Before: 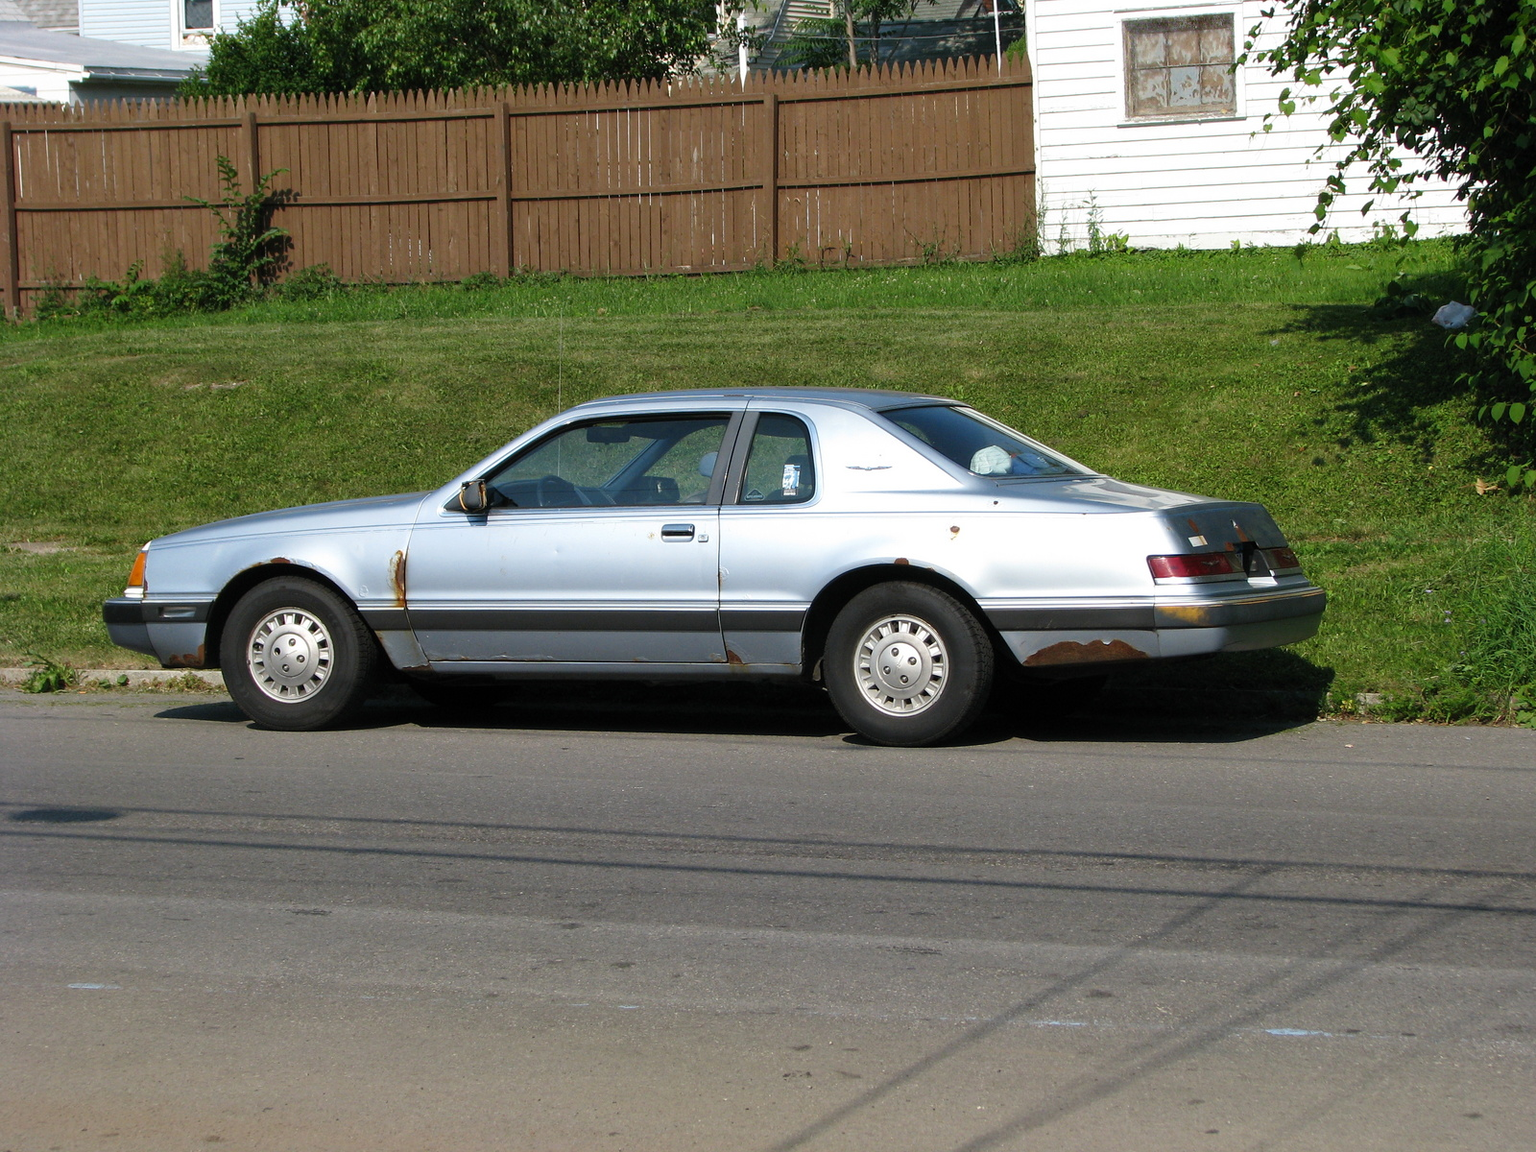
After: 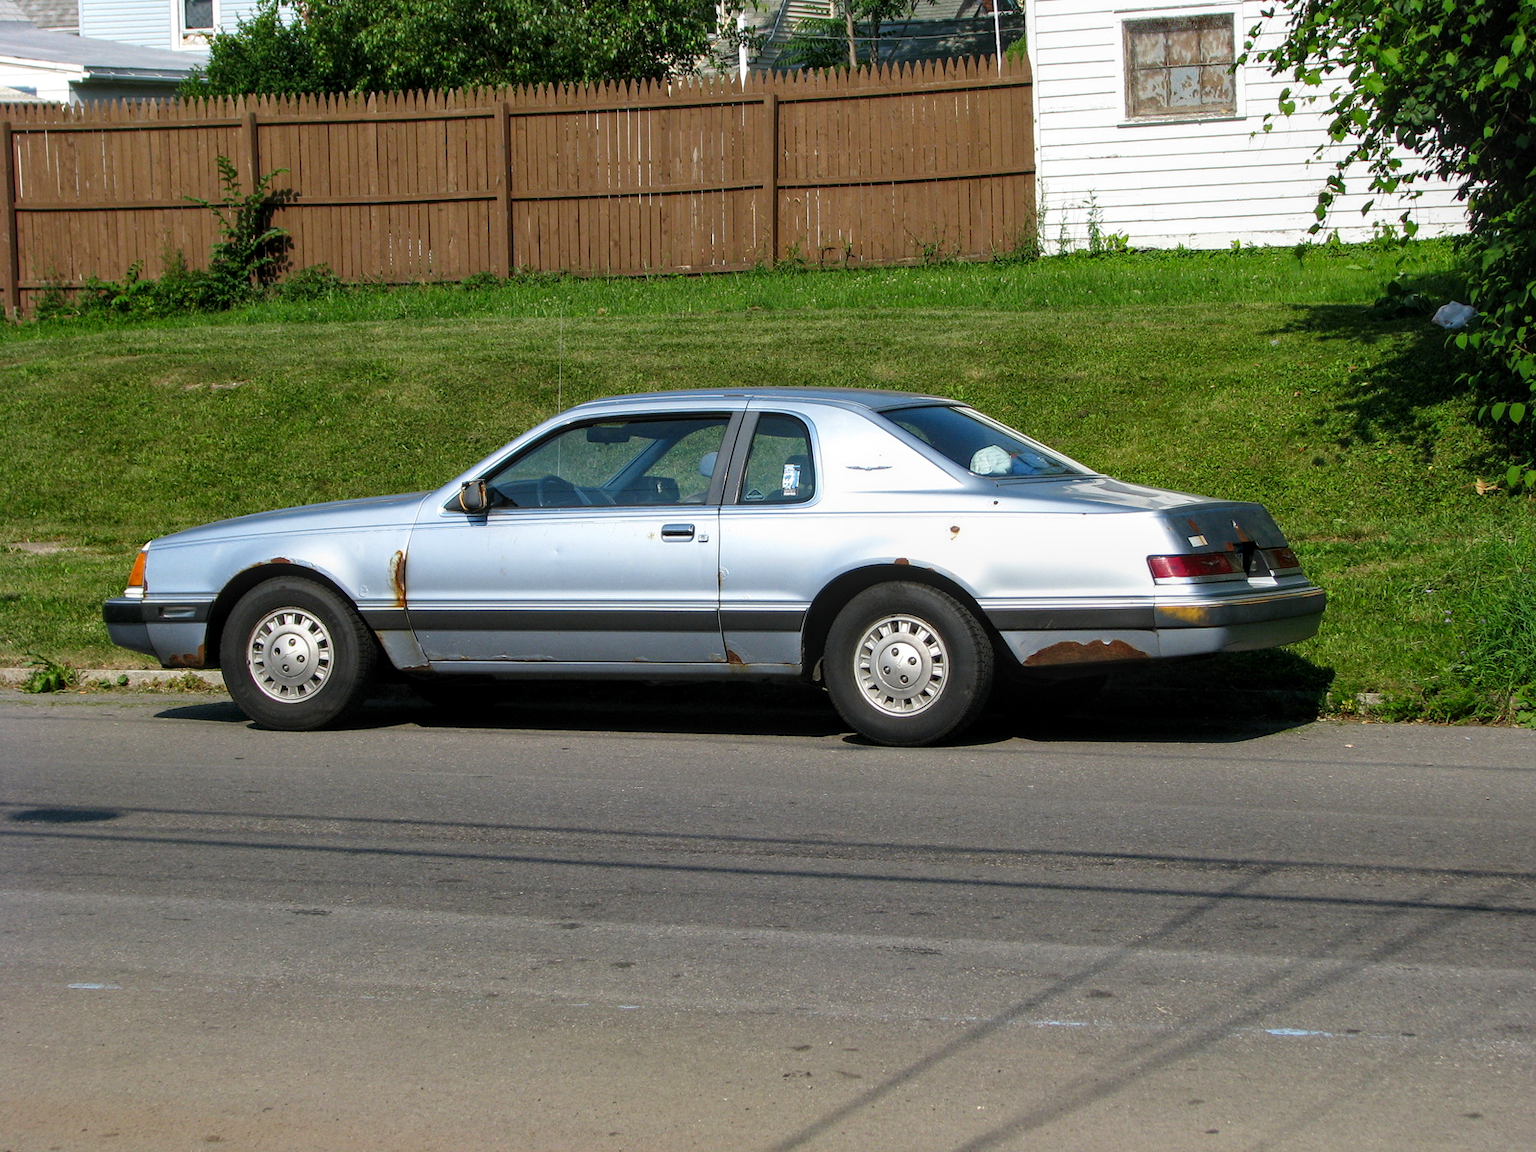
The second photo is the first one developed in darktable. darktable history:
local contrast: on, module defaults
contrast brightness saturation: contrast 0.04, saturation 0.16
